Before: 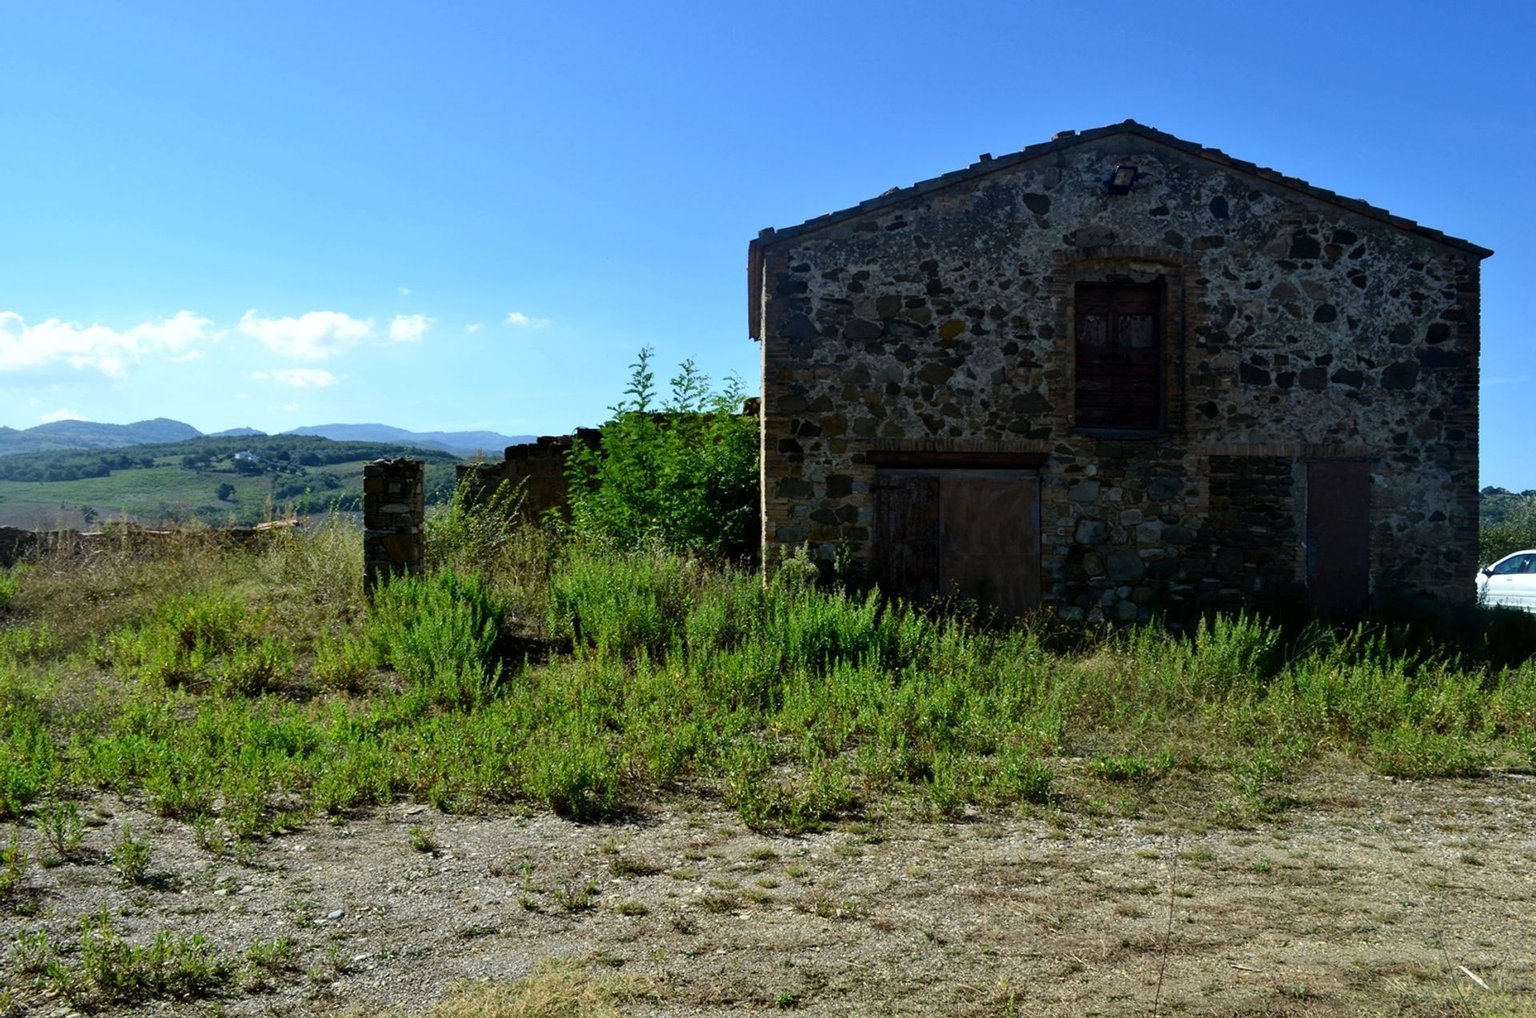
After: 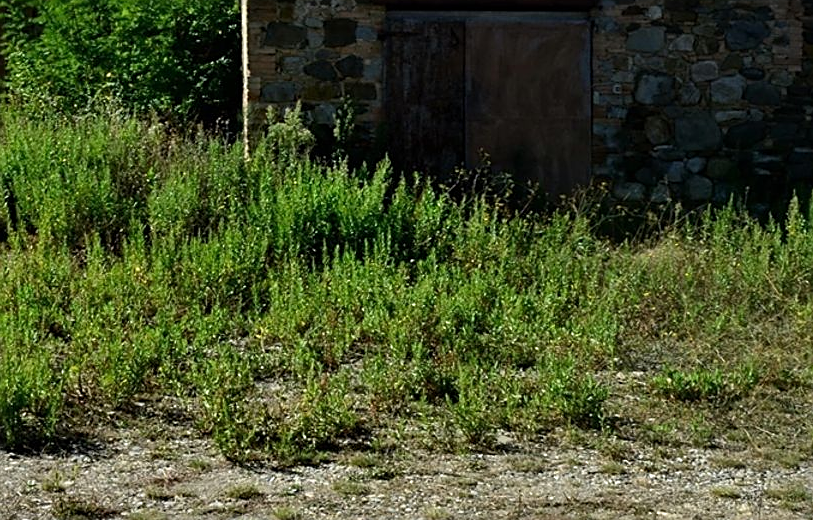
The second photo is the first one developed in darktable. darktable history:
sharpen: on, module defaults
crop: left 36.927%, top 45.233%, right 20.713%, bottom 13.861%
